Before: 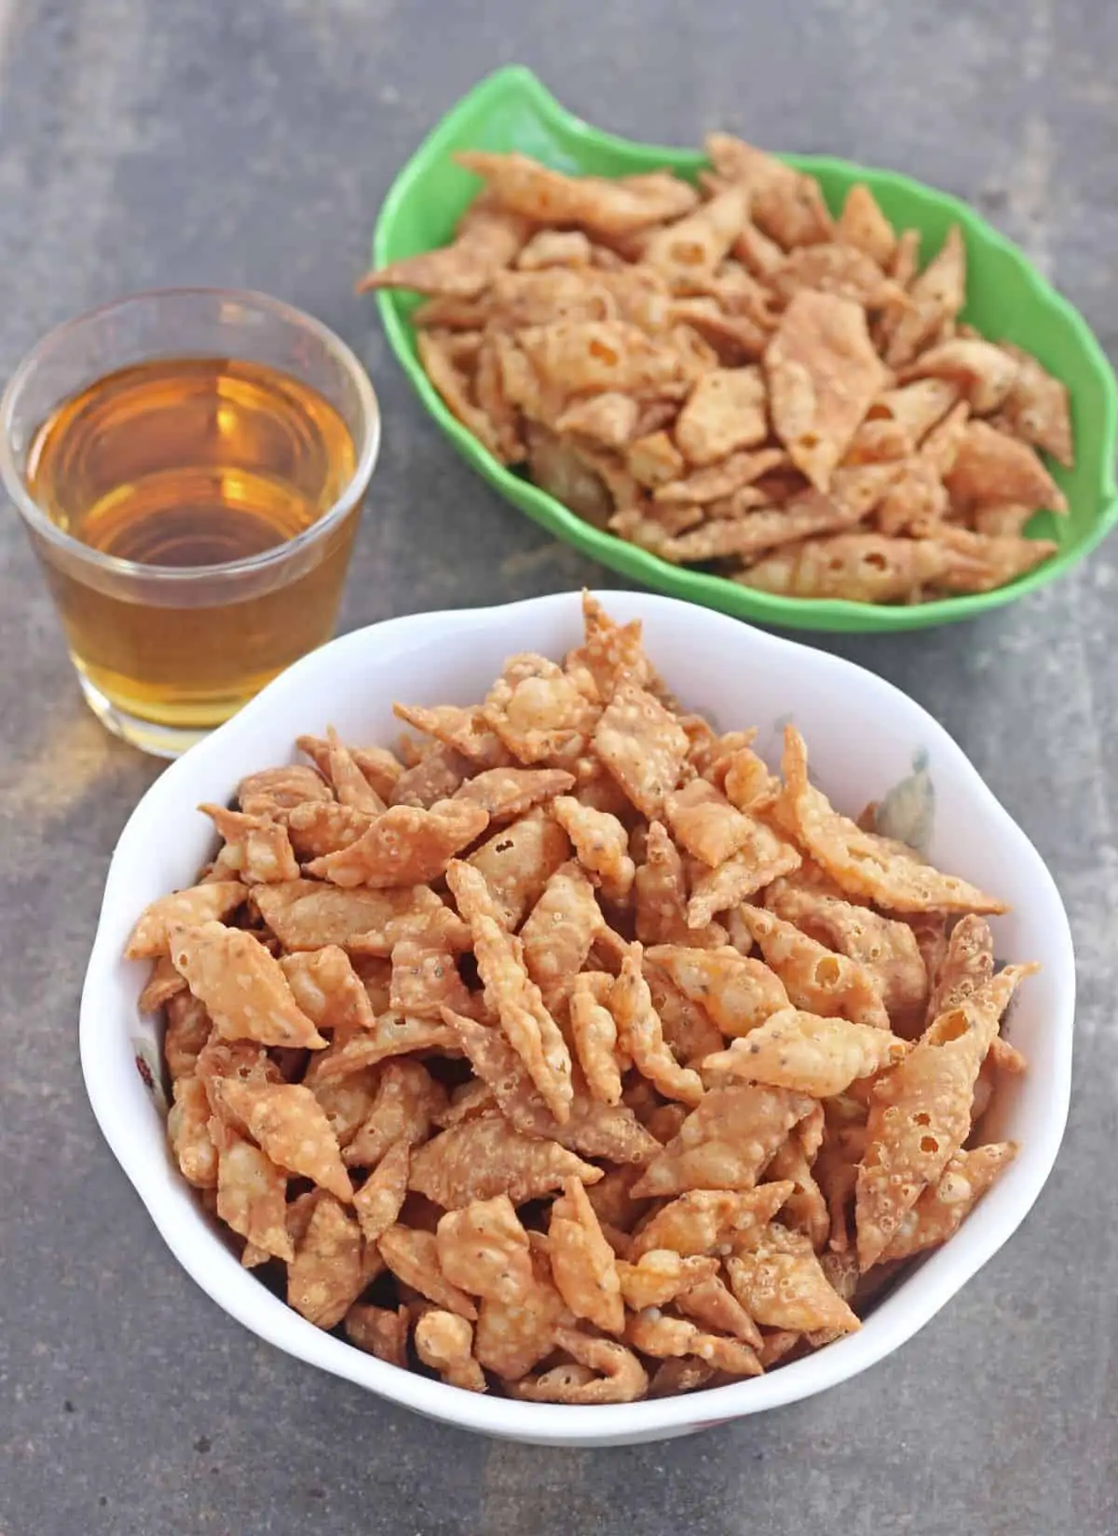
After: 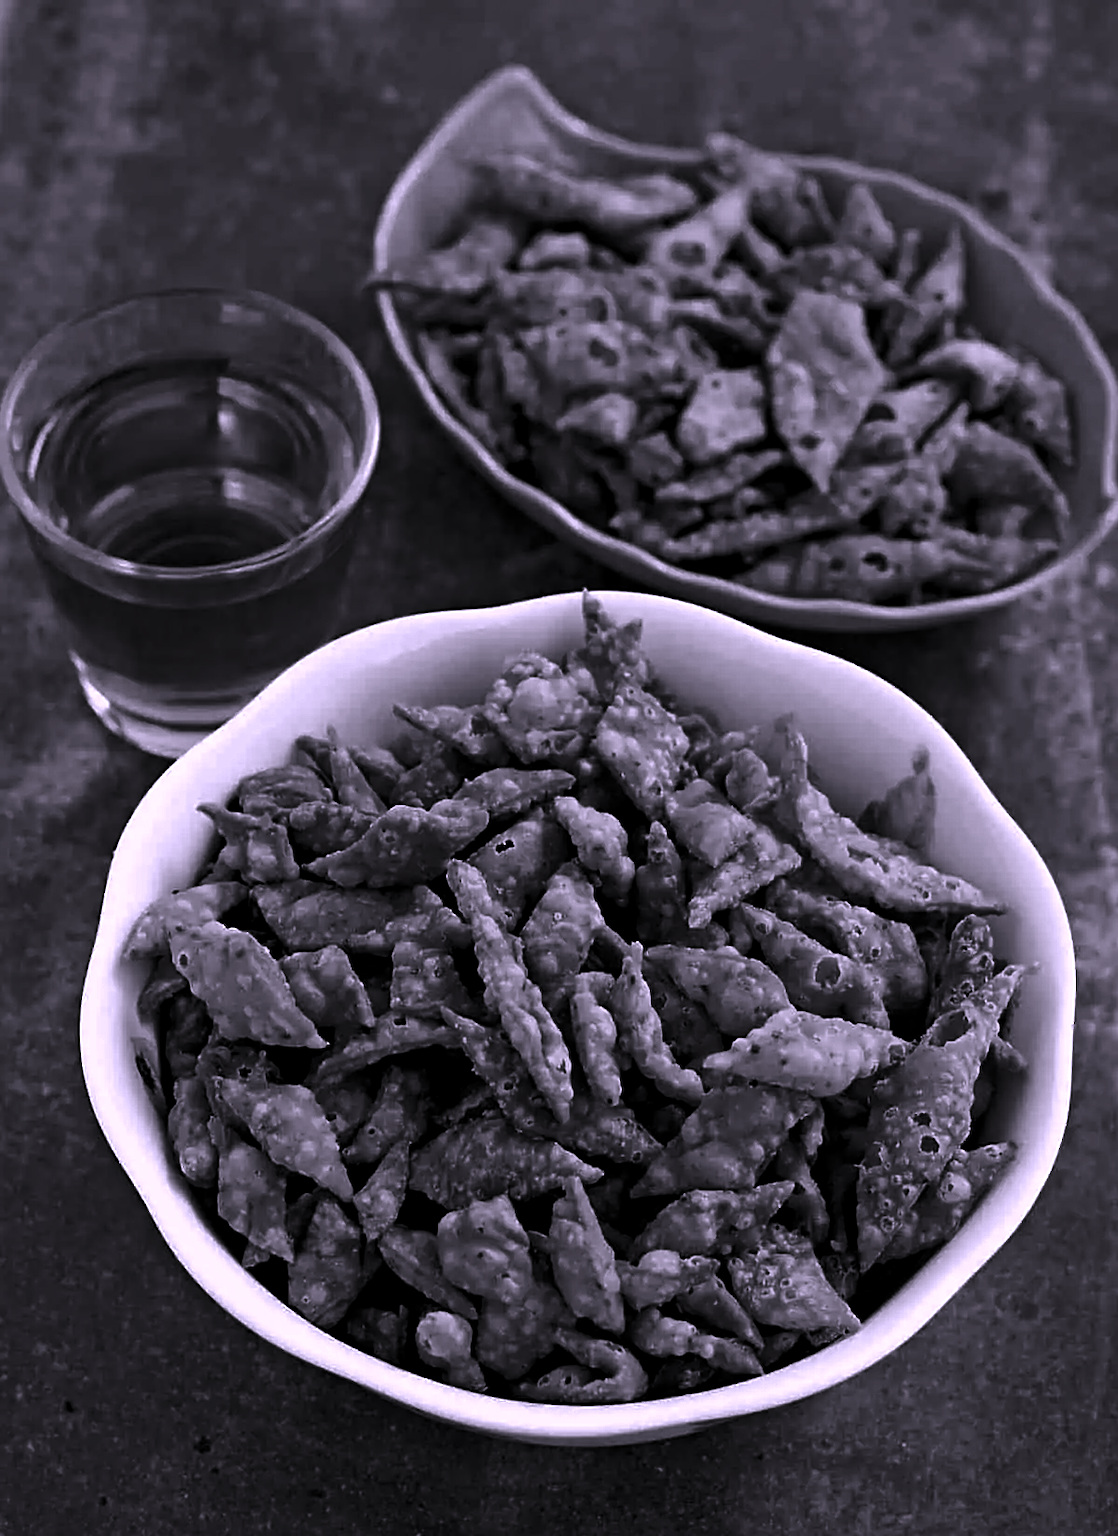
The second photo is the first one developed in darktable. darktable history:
sharpen: on, module defaults
contrast brightness saturation: contrast 0.021, brightness -0.993, saturation -0.997
color correction: highlights a* 15.16, highlights b* -24.98
local contrast: mode bilateral grid, contrast 20, coarseness 50, detail 129%, midtone range 0.2
